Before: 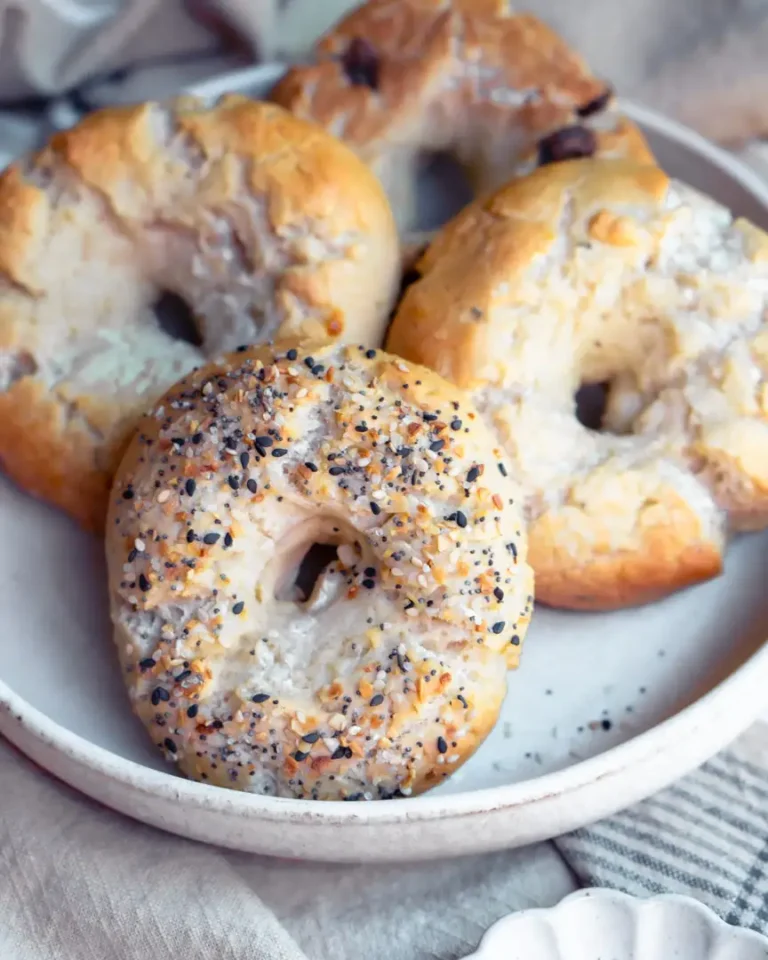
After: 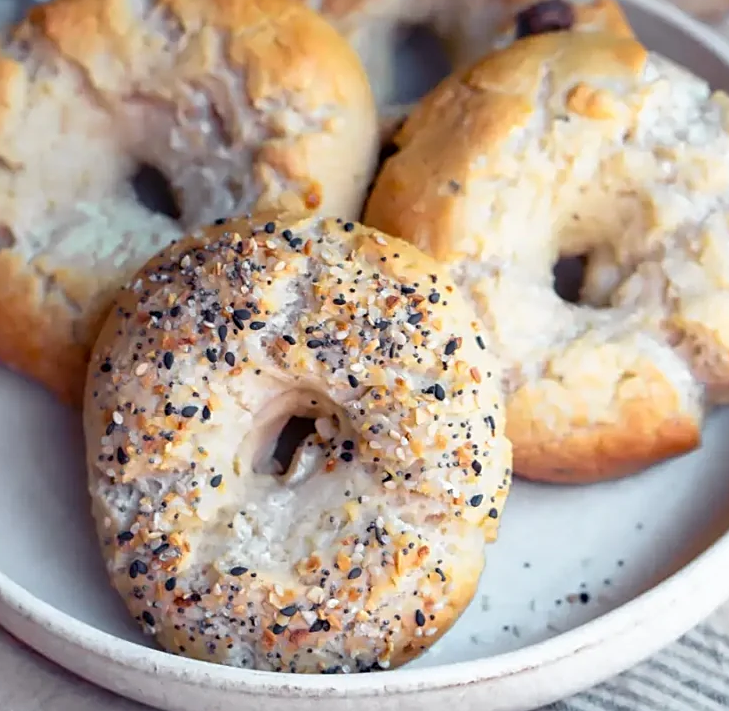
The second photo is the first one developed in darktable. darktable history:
crop and rotate: left 2.991%, top 13.302%, right 1.981%, bottom 12.636%
sharpen: on, module defaults
